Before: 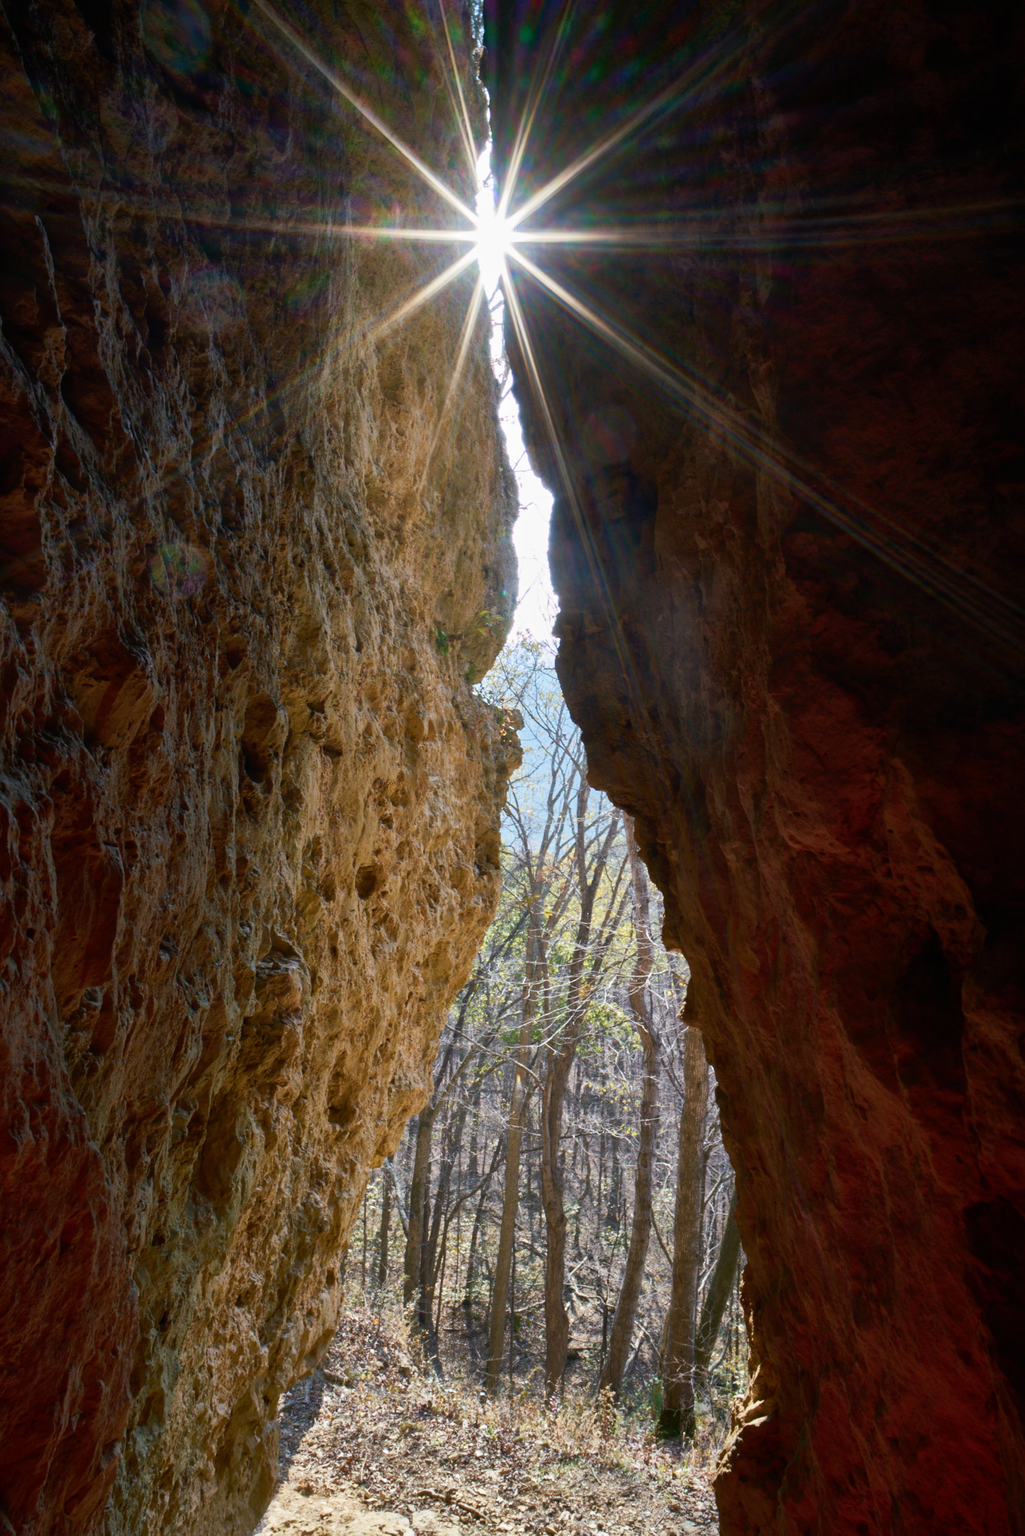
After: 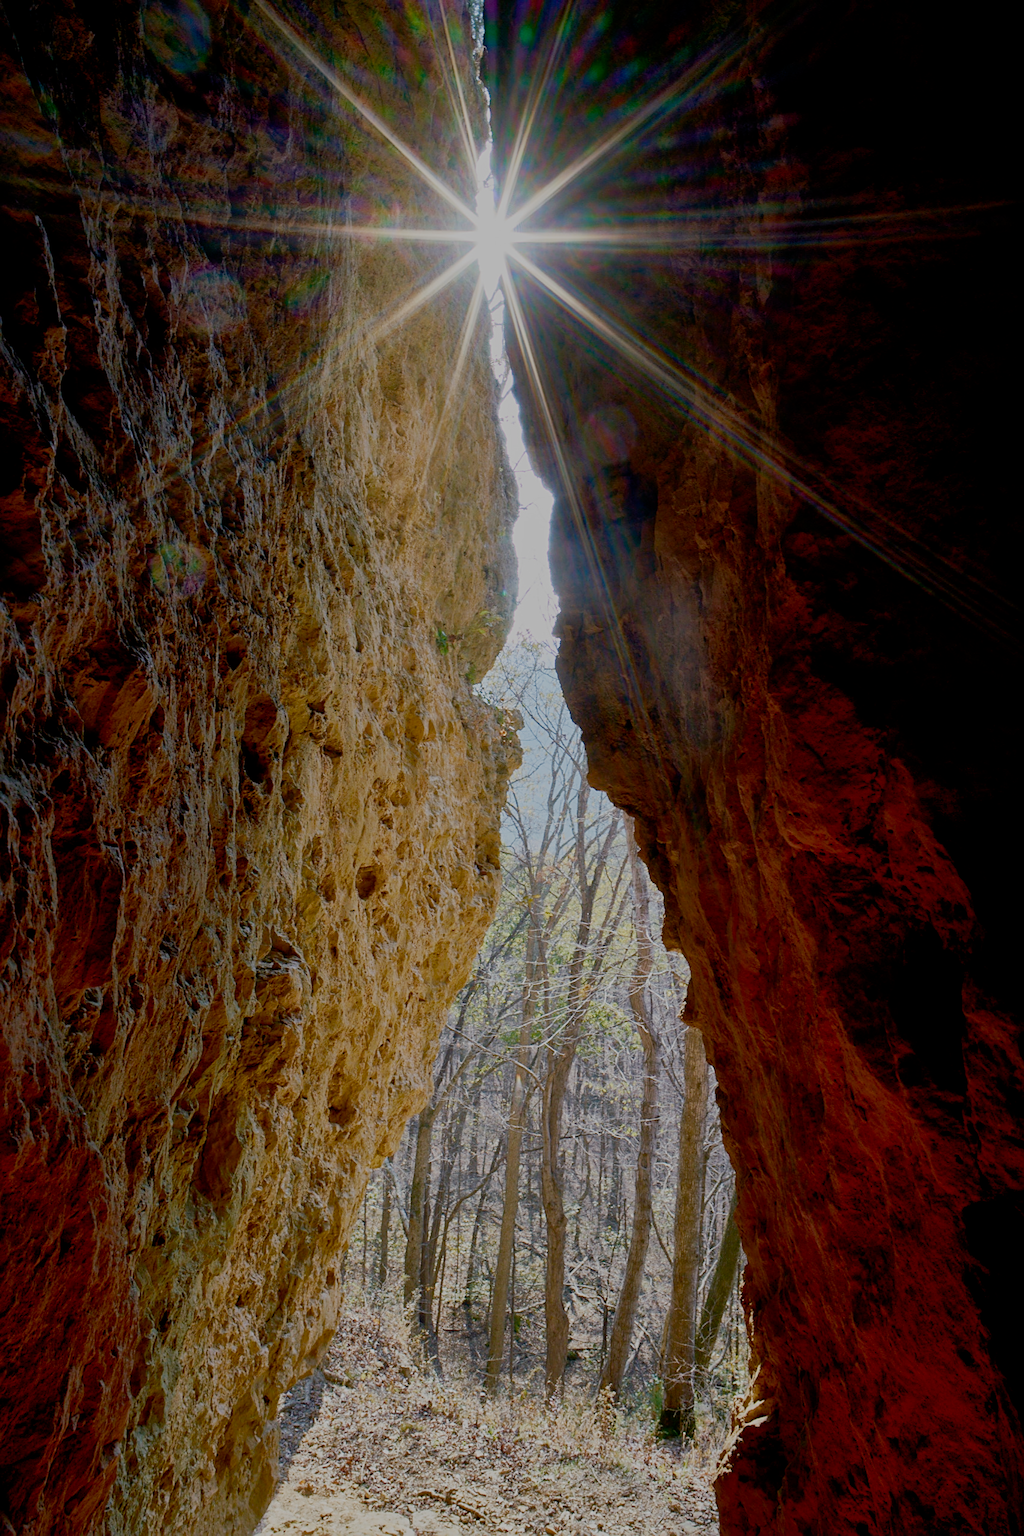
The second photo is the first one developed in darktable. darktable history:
filmic rgb: black relative exposure -7 EV, white relative exposure 6 EV, threshold 3 EV, target black luminance 0%, hardness 2.73, latitude 61.22%, contrast 0.691, highlights saturation mix 10%, shadows ↔ highlights balance -0.073%, preserve chrominance no, color science v4 (2020), iterations of high-quality reconstruction 10, contrast in shadows soft, contrast in highlights soft, enable highlight reconstruction true
sharpen: on, module defaults
